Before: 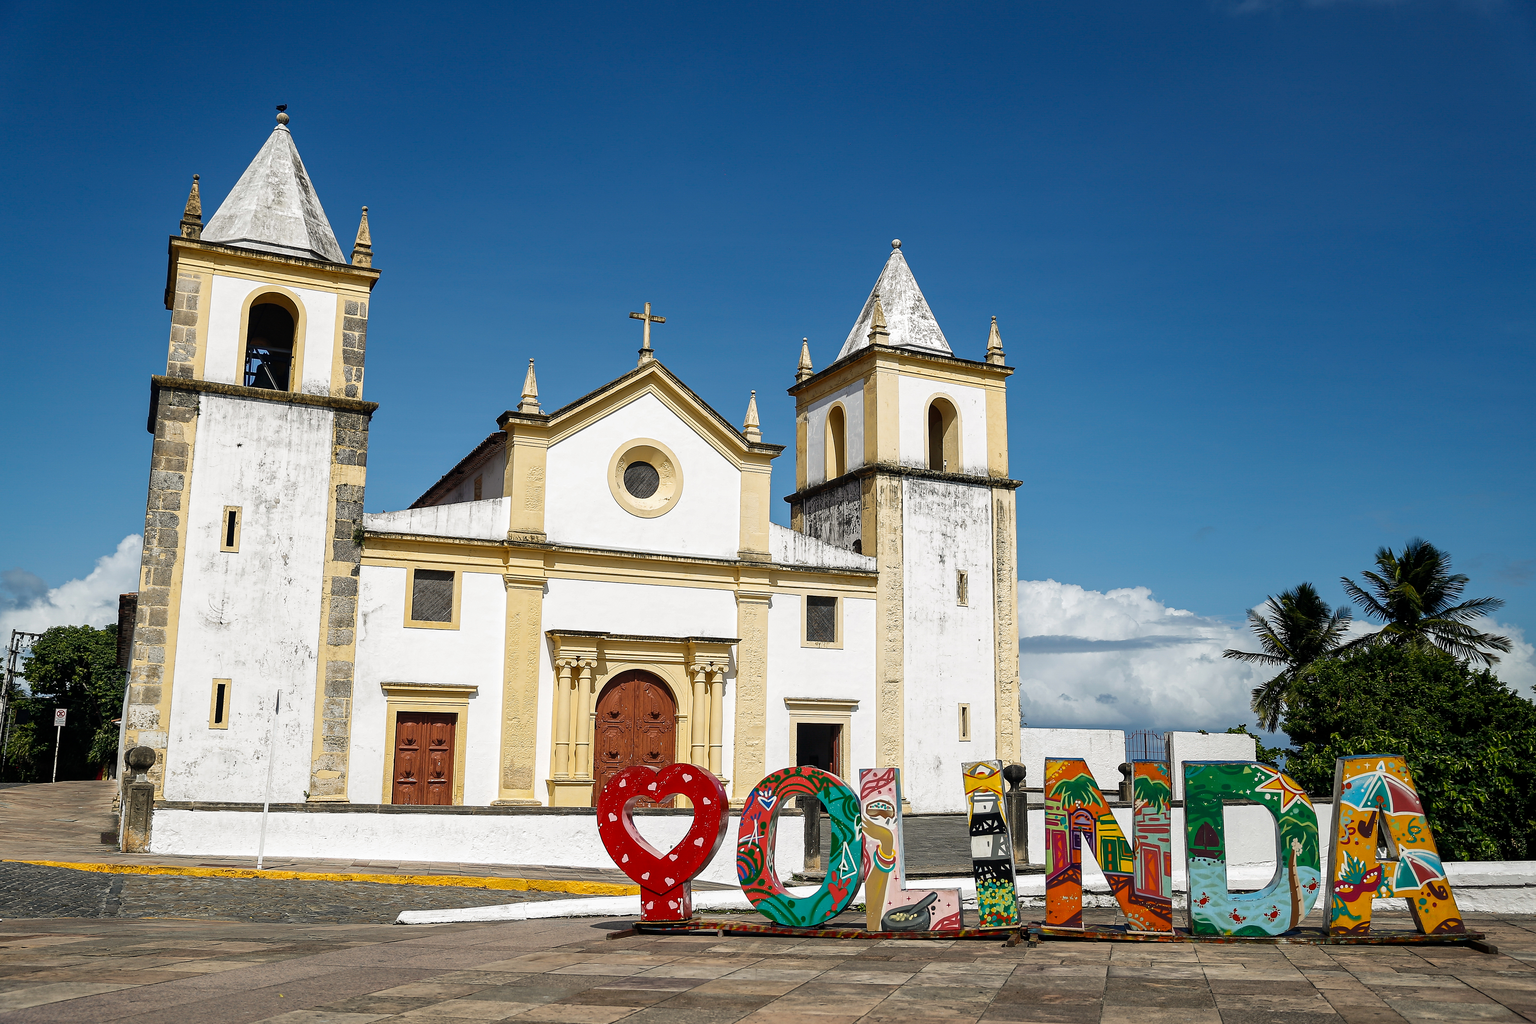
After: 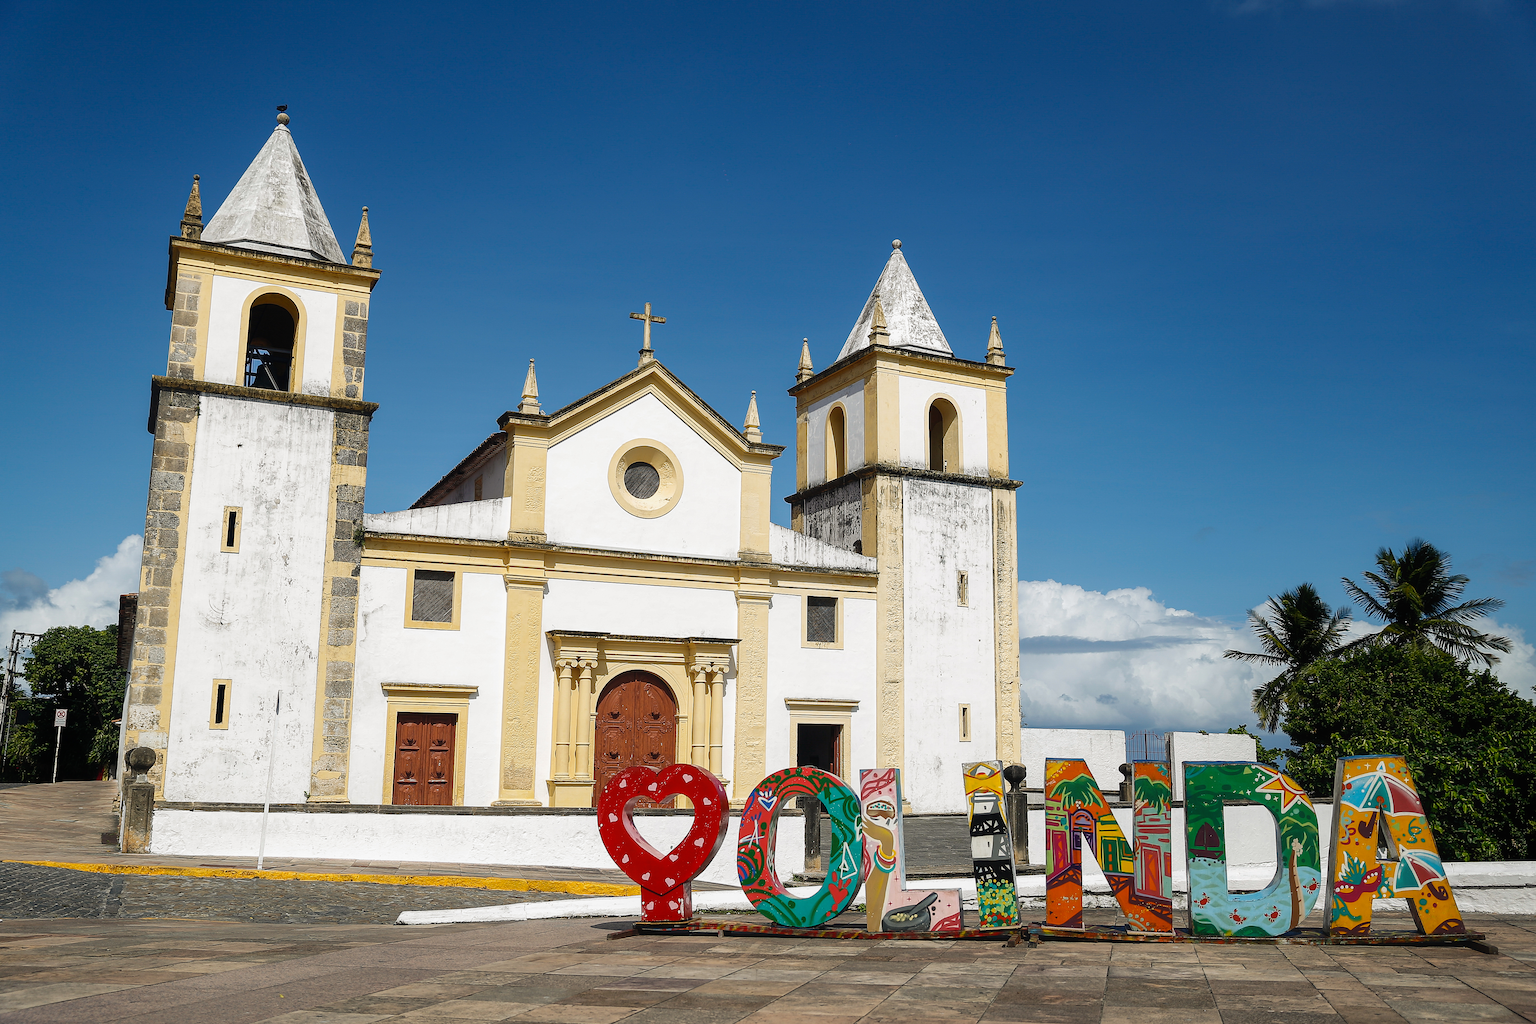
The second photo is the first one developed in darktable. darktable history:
contrast equalizer: y [[0.5, 0.488, 0.462, 0.461, 0.491, 0.5], [0.5 ×6], [0.5 ×6], [0 ×6], [0 ×6]]
